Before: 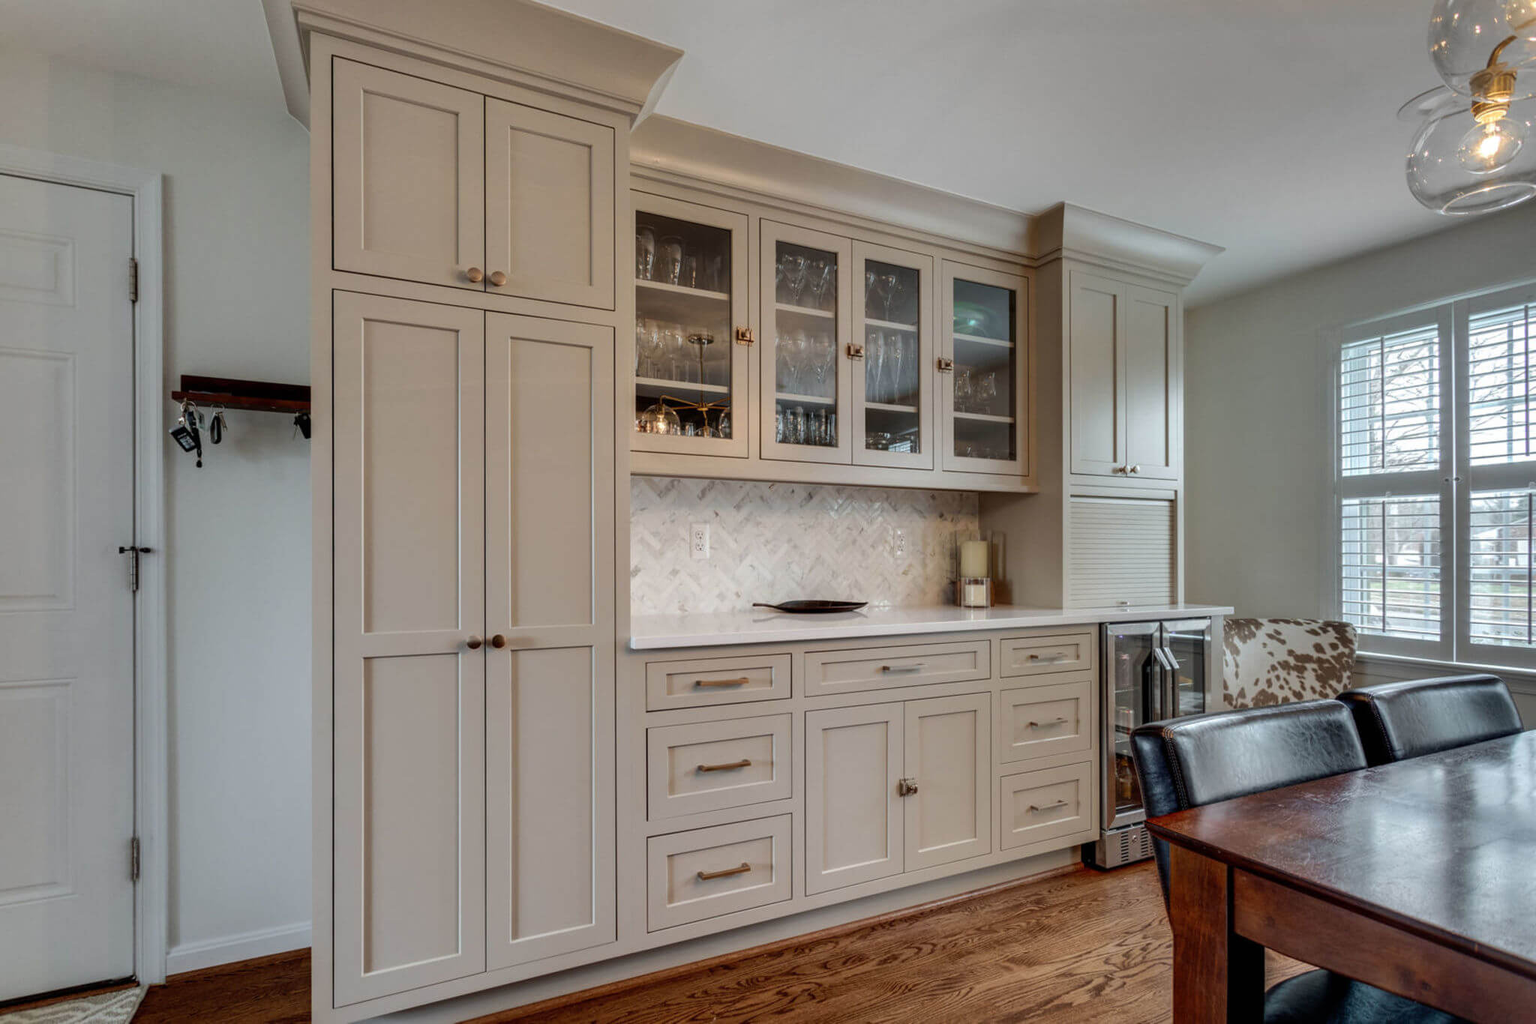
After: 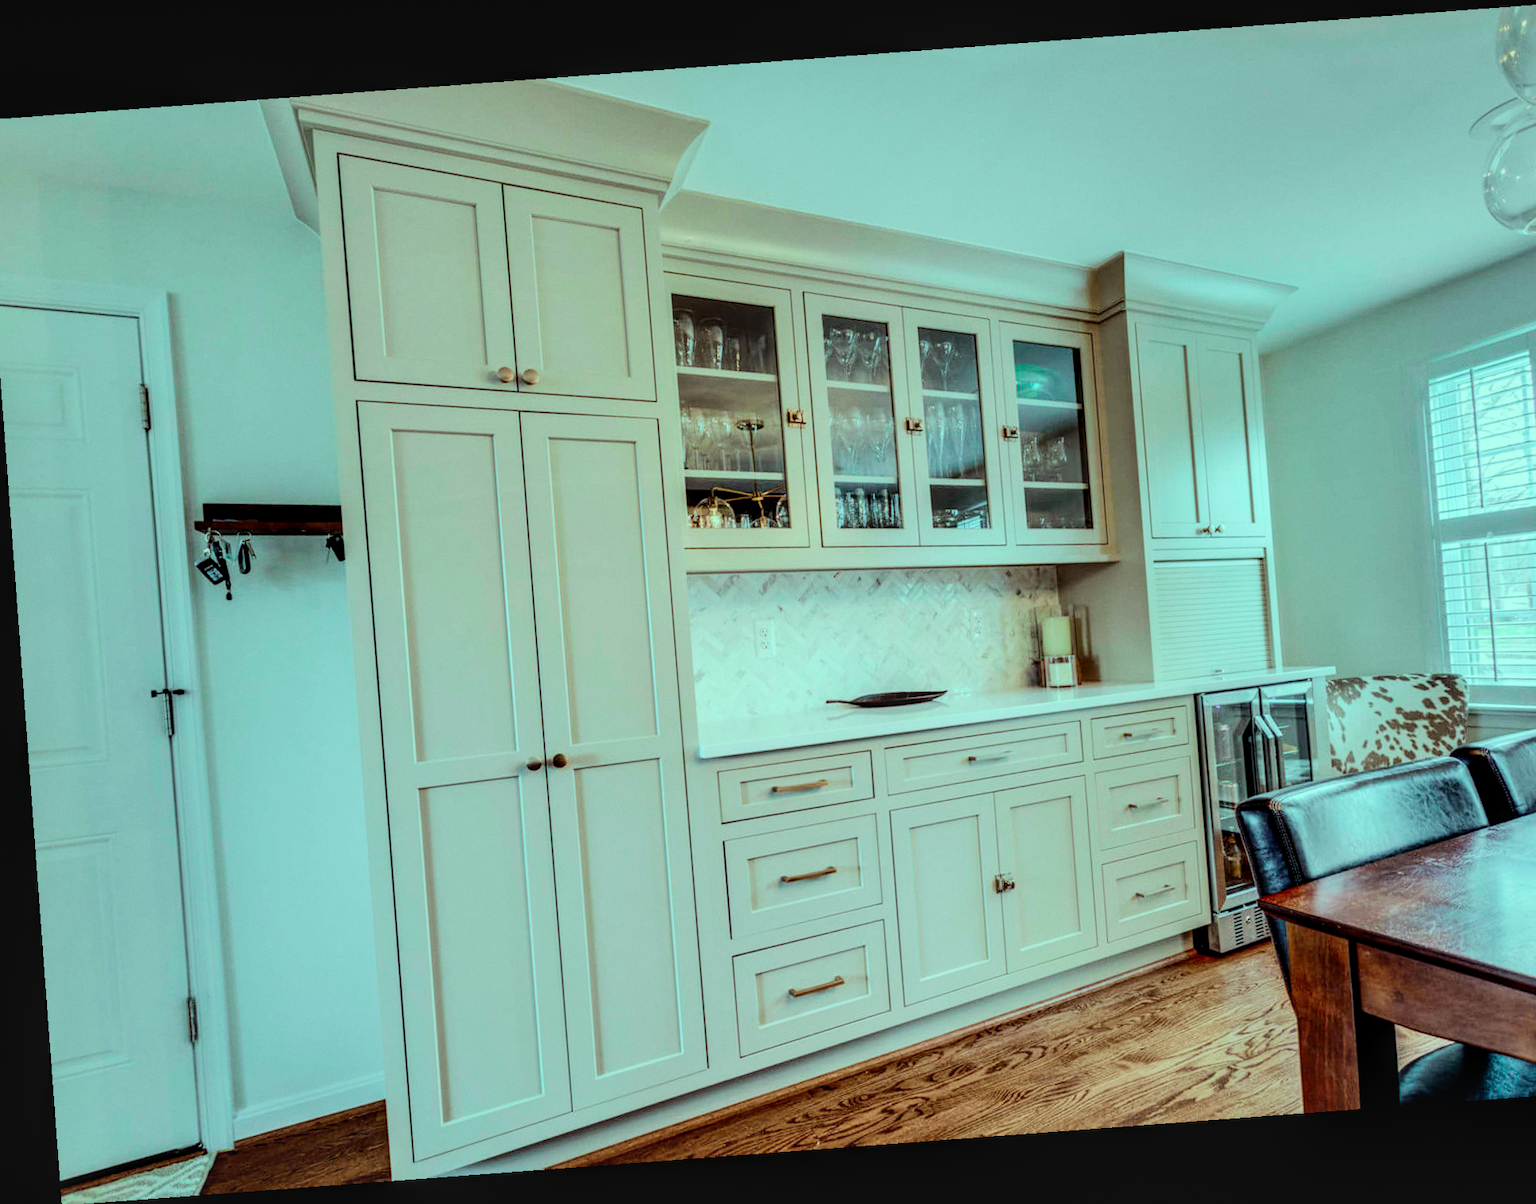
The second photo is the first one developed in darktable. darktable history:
filmic rgb: black relative exposure -7.32 EV, white relative exposure 5.09 EV, hardness 3.2
exposure: black level correction 0, exposure 0.95 EV, compensate exposure bias true, compensate highlight preservation false
local contrast: on, module defaults
color balance: mode lift, gamma, gain (sRGB), lift [0.997, 0.979, 1.021, 1.011], gamma [1, 1.084, 0.916, 0.998], gain [1, 0.87, 1.13, 1.101], contrast 4.55%, contrast fulcrum 38.24%, output saturation 104.09%
tone curve: curves: ch0 [(0, 0) (0.183, 0.152) (0.571, 0.594) (1, 1)]; ch1 [(0, 0) (0.394, 0.307) (0.5, 0.5) (0.586, 0.597) (0.625, 0.647) (1, 1)]; ch2 [(0, 0) (0.5, 0.5) (0.604, 0.616) (1, 1)], color space Lab, independent channels, preserve colors none
rotate and perspective: rotation -4.25°, automatic cropping off
grain: coarseness 0.09 ISO, strength 10%
crop and rotate: left 1.088%, right 8.807%
